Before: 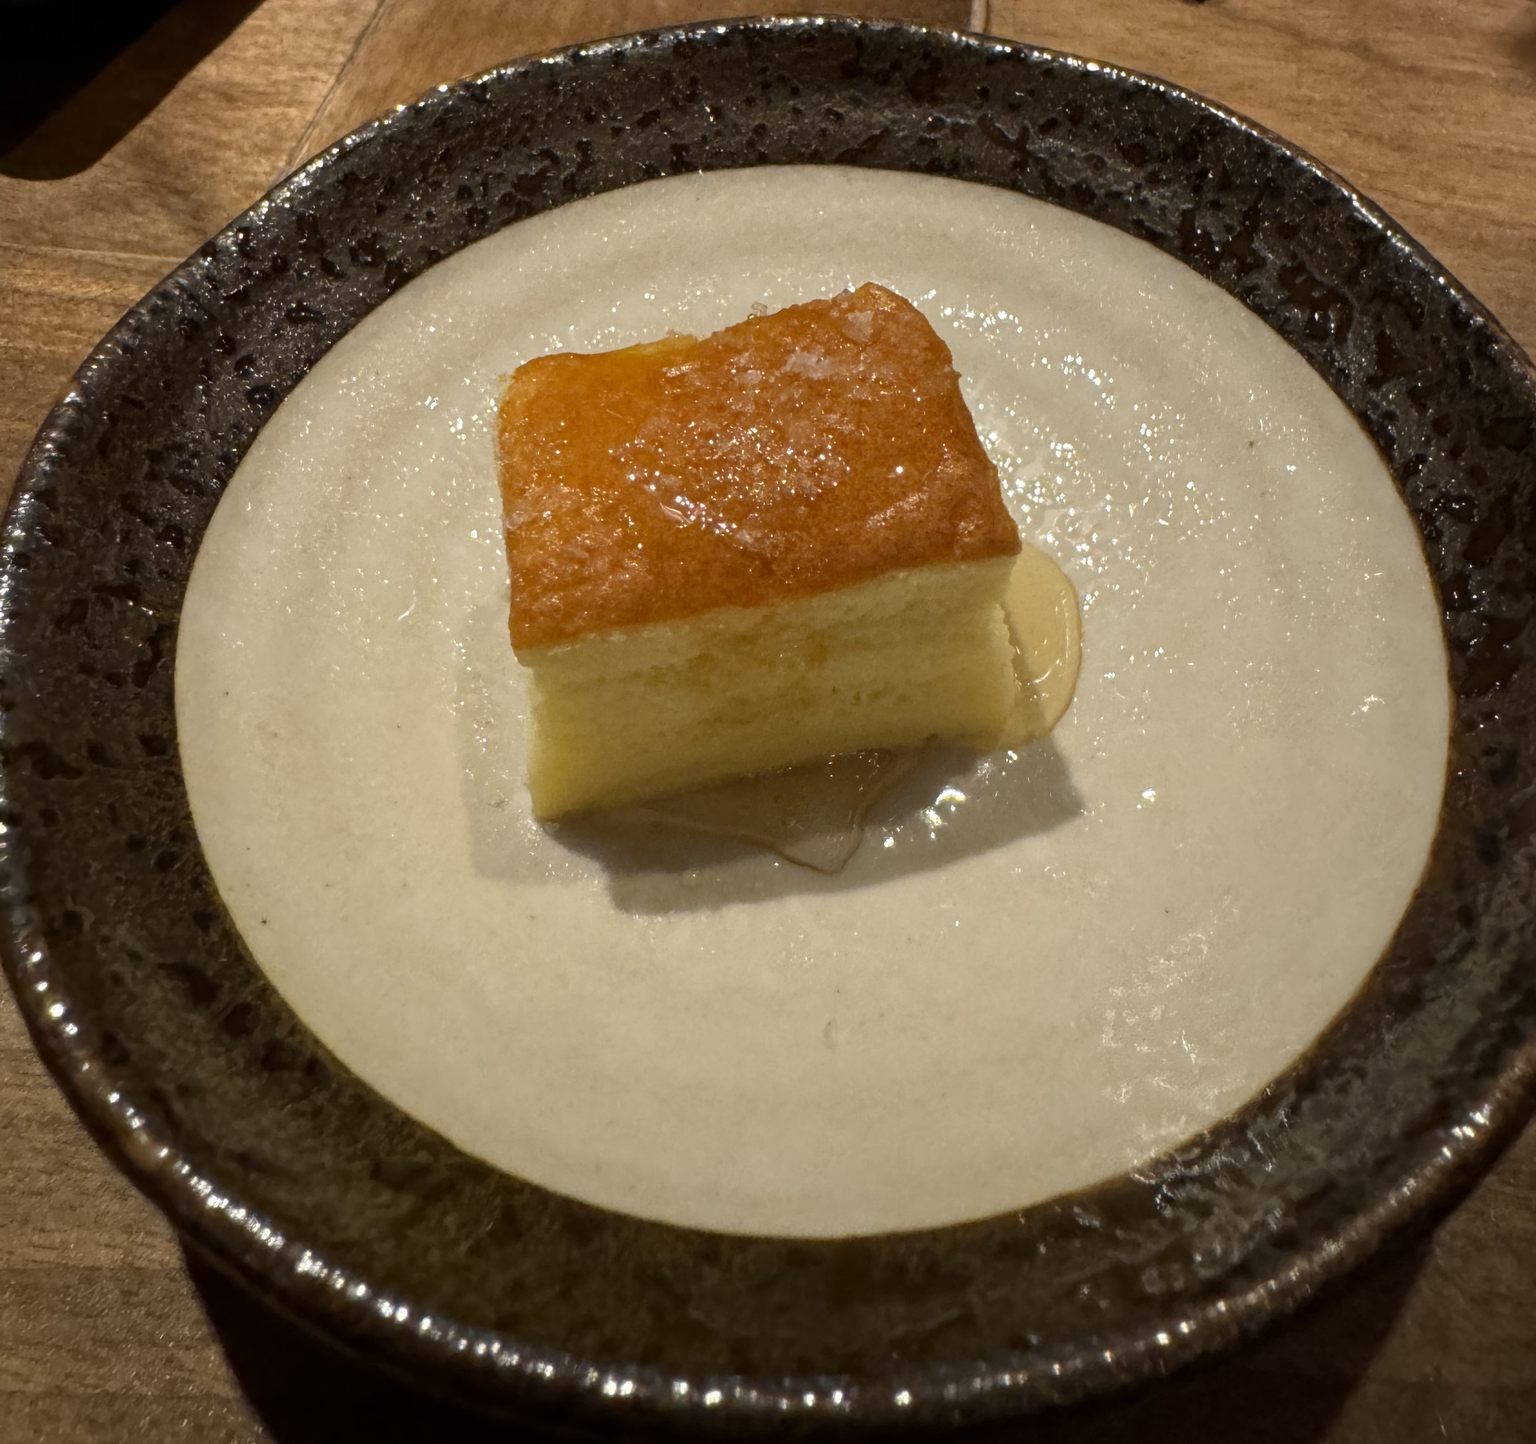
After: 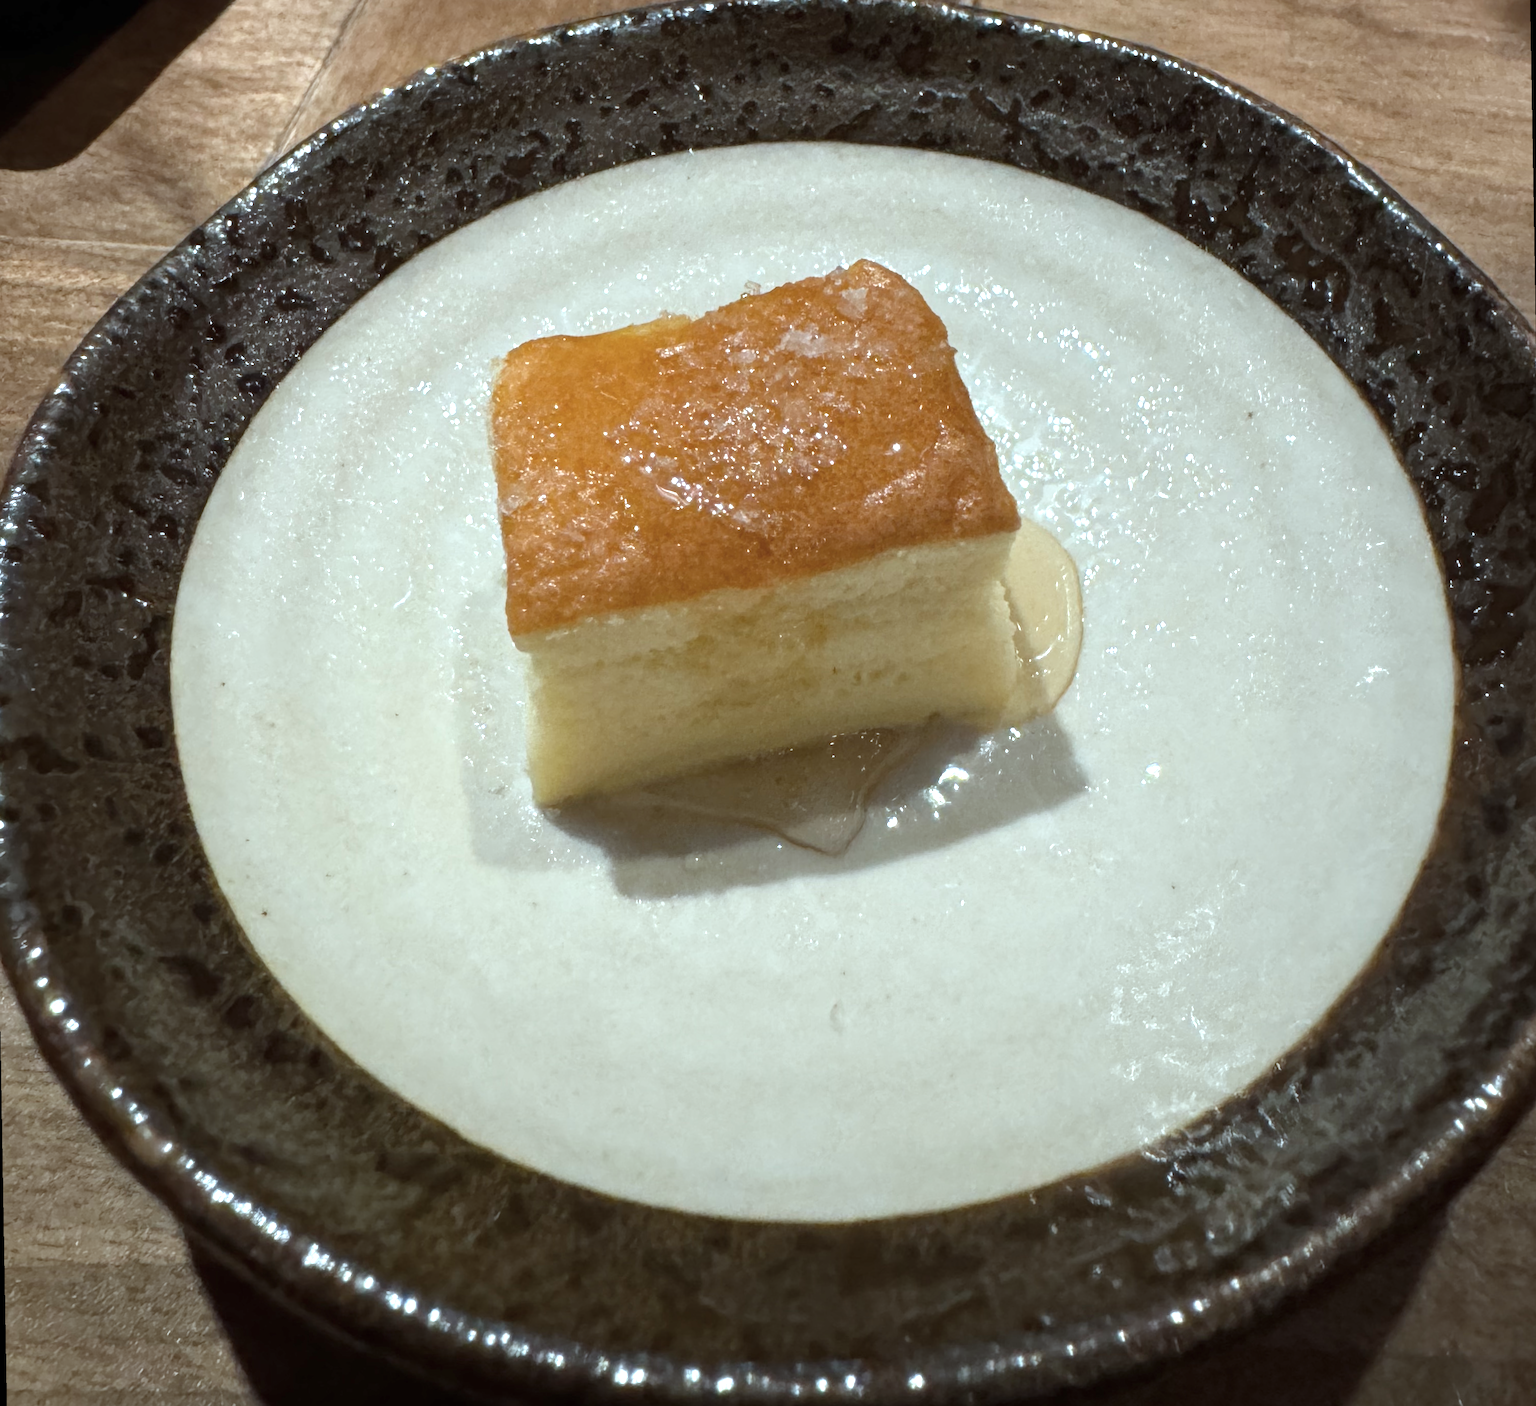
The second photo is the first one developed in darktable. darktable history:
white balance: red 0.974, blue 1.044
color correction: highlights a* -12.64, highlights b* -18.1, saturation 0.7
rotate and perspective: rotation -1°, crop left 0.011, crop right 0.989, crop top 0.025, crop bottom 0.975
exposure: black level correction 0, exposure 0.7 EV, compensate exposure bias true, compensate highlight preservation false
